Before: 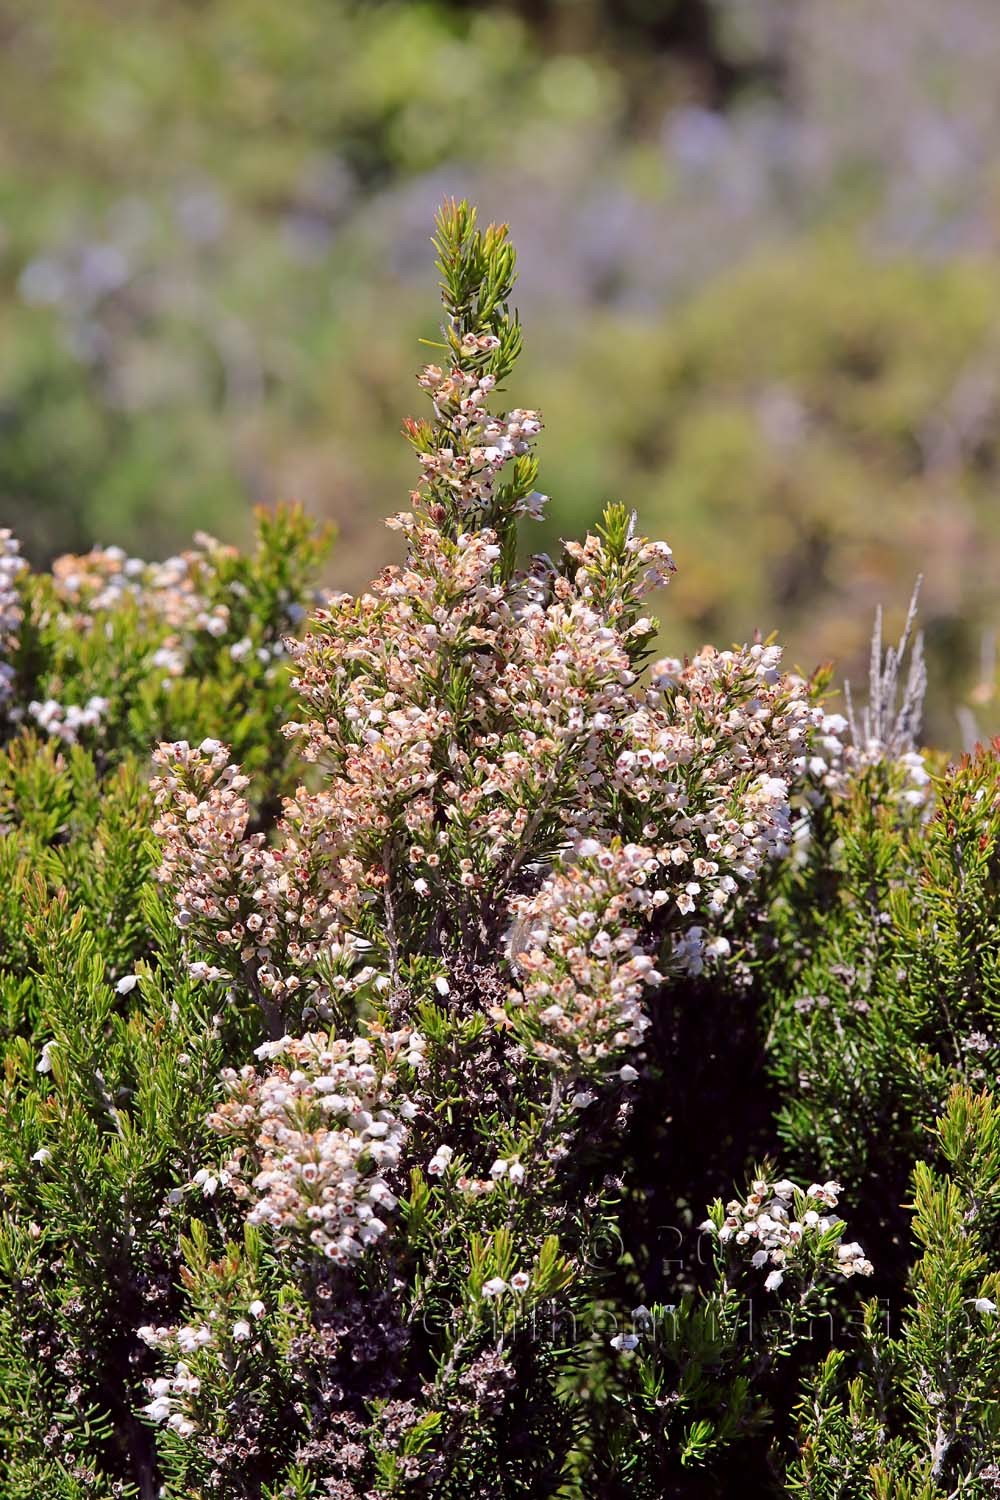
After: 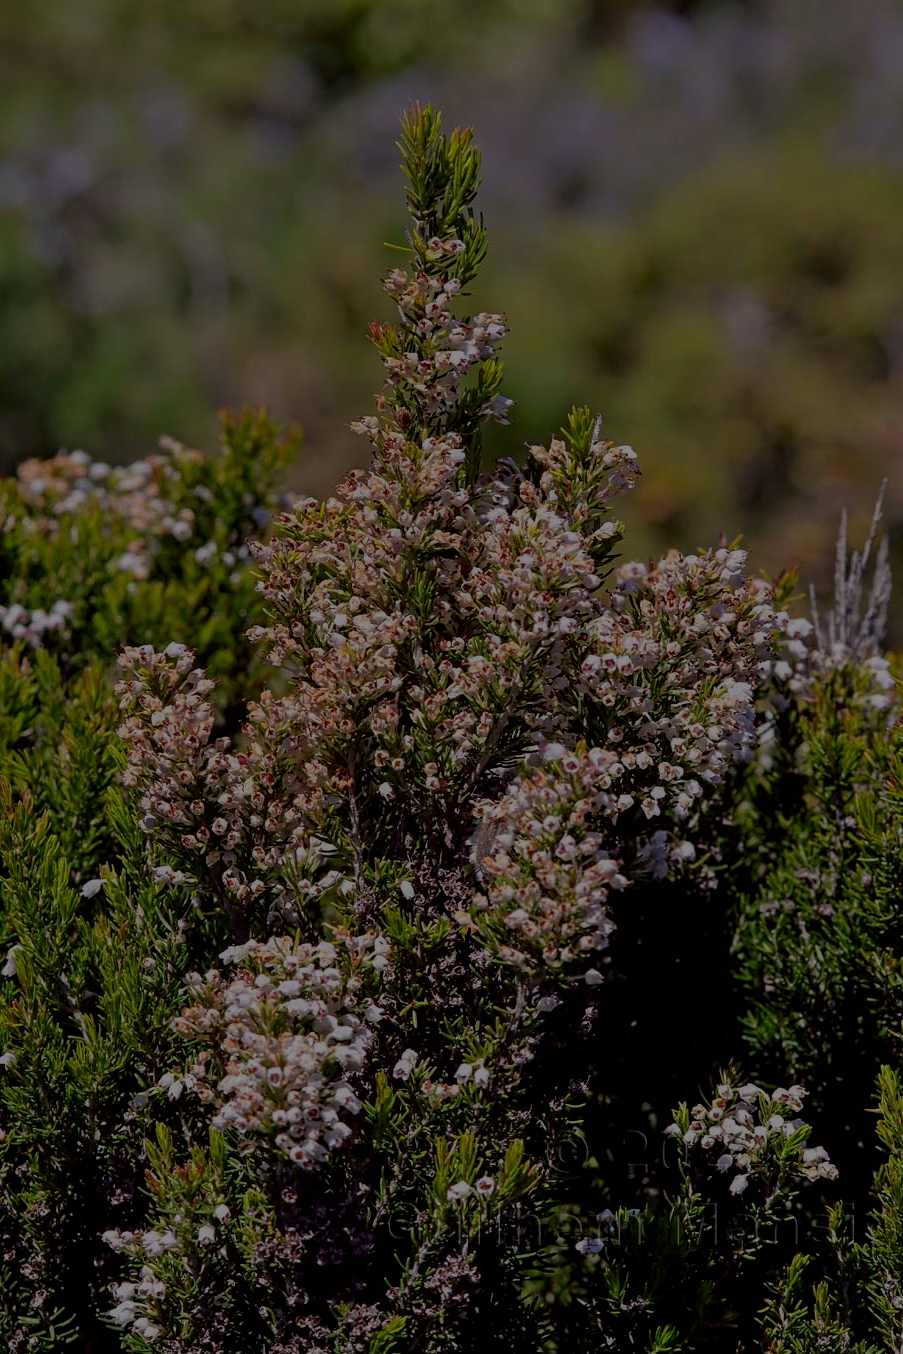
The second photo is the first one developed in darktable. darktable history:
contrast brightness saturation: contrast 0.085, saturation 0.204
crop: left 3.523%, top 6.417%, right 6.166%, bottom 3.259%
base curve: curves: ch0 [(0, 0) (0.235, 0.266) (0.503, 0.496) (0.786, 0.72) (1, 1)], preserve colors none
exposure: exposure -2.419 EV, compensate exposure bias true, compensate highlight preservation false
local contrast: on, module defaults
